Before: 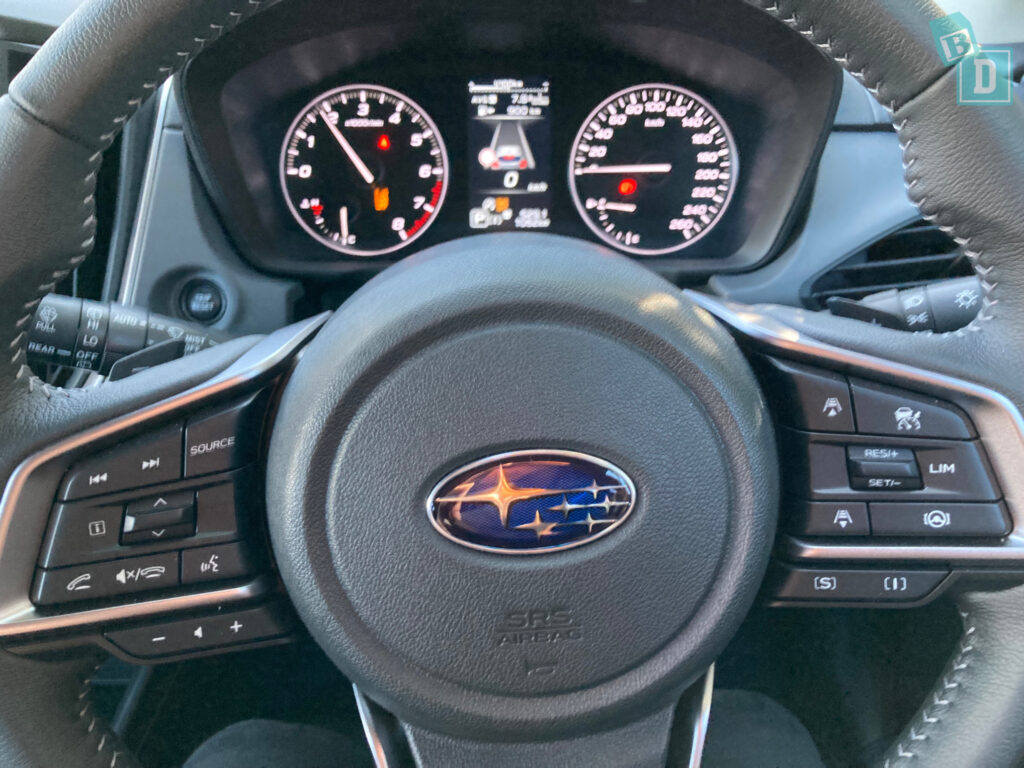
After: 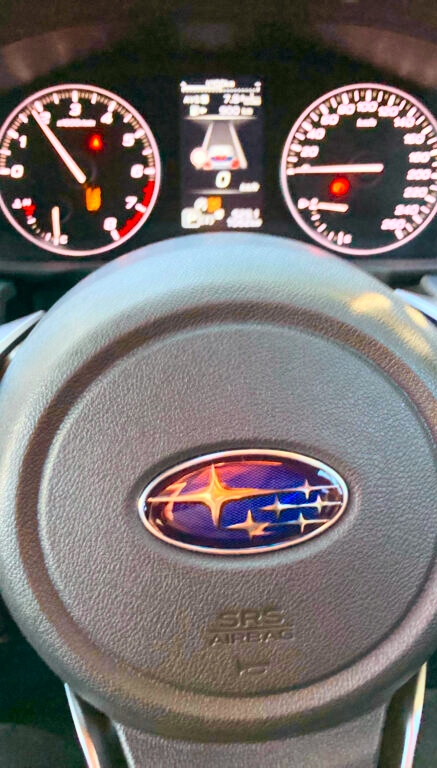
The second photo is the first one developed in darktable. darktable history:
color balance rgb: shadows lift › chroma 2.044%, shadows lift › hue 250.02°, power › luminance 9.937%, power › chroma 2.812%, power › hue 59.42°, linear chroma grading › global chroma 8.842%, perceptual saturation grading › global saturation 23.612%, perceptual saturation grading › highlights -24.201%, perceptual saturation grading › mid-tones 23.996%, perceptual saturation grading › shadows 39.423%, contrast 4.569%
tone curve: curves: ch0 [(0, 0) (0.051, 0.03) (0.096, 0.071) (0.241, 0.247) (0.455, 0.525) (0.594, 0.697) (0.741, 0.845) (0.871, 0.933) (1, 0.984)]; ch1 [(0, 0) (0.1, 0.038) (0.318, 0.243) (0.399, 0.351) (0.478, 0.469) (0.499, 0.499) (0.534, 0.549) (0.565, 0.594) (0.601, 0.634) (0.666, 0.7) (1, 1)]; ch2 [(0, 0) (0.453, 0.45) (0.479, 0.483) (0.504, 0.499) (0.52, 0.519) (0.541, 0.559) (0.592, 0.612) (0.824, 0.815) (1, 1)], color space Lab, independent channels, preserve colors none
crop: left 28.204%, right 29.061%
